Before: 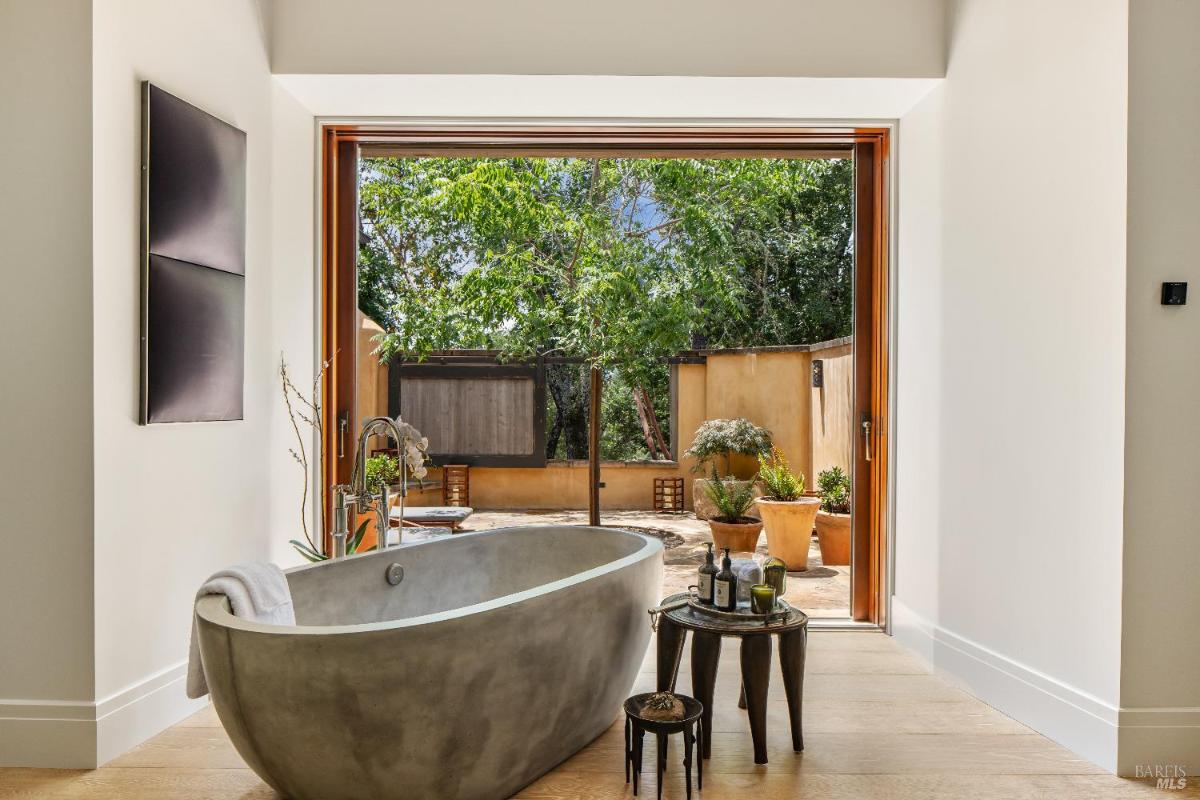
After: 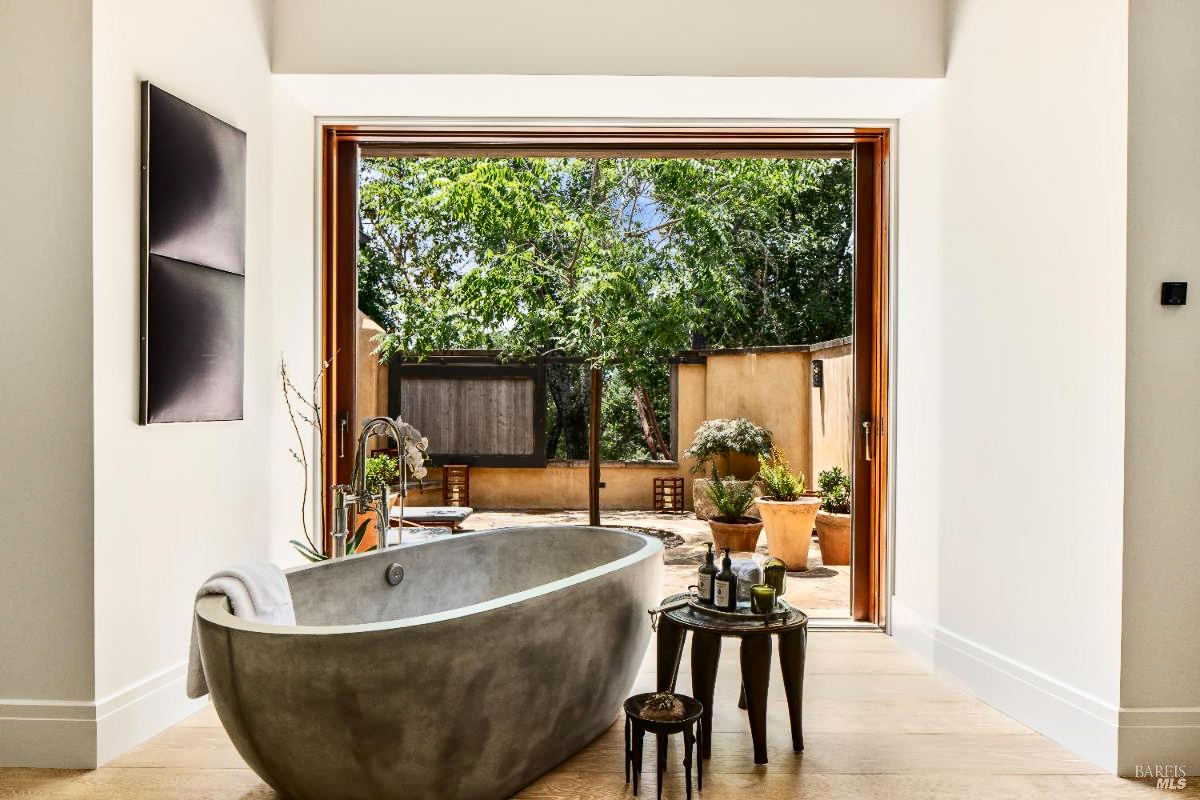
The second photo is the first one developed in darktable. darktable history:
contrast brightness saturation: contrast 0.274
